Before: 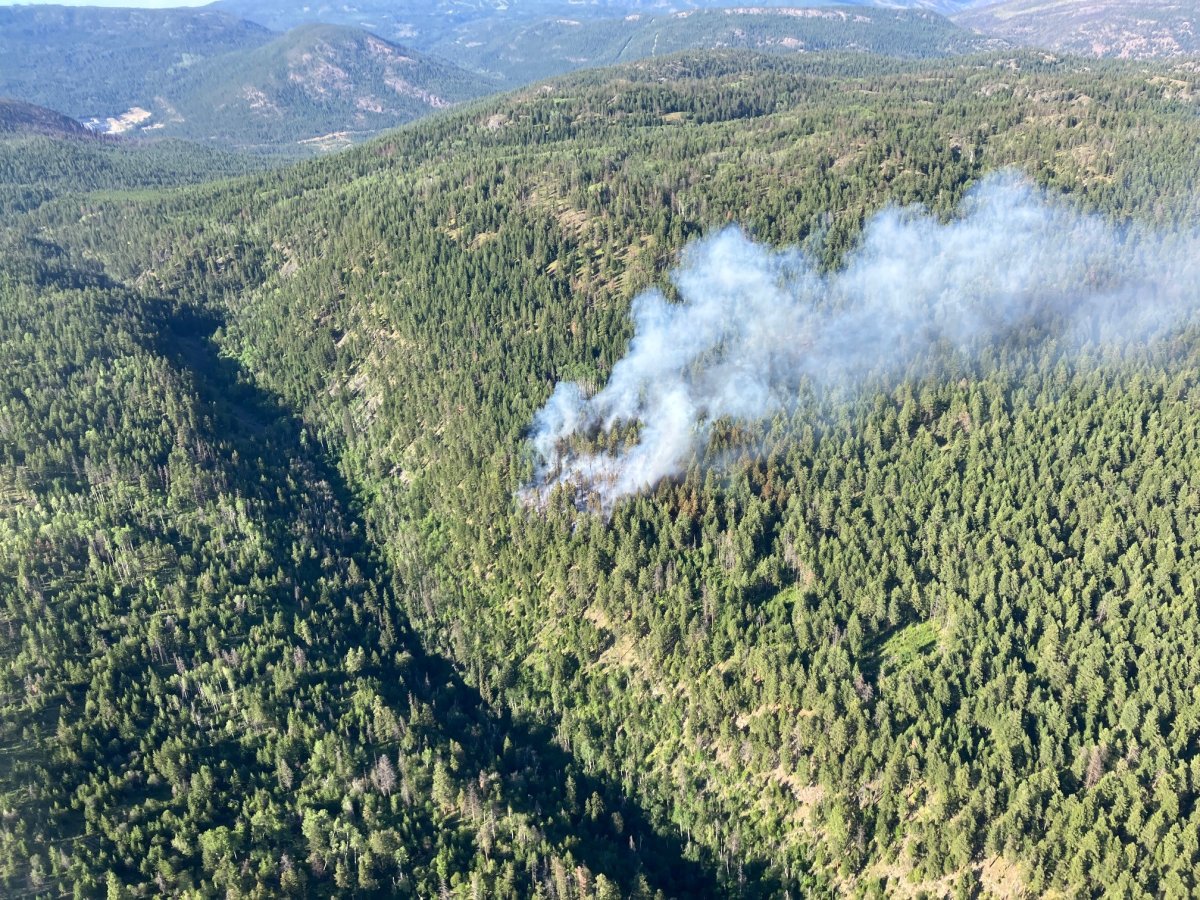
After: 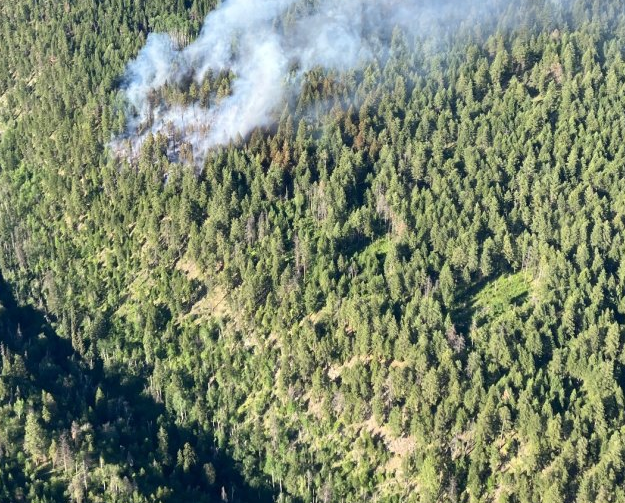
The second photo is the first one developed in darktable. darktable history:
crop: left 34.049%, top 38.804%, right 13.809%, bottom 5.257%
